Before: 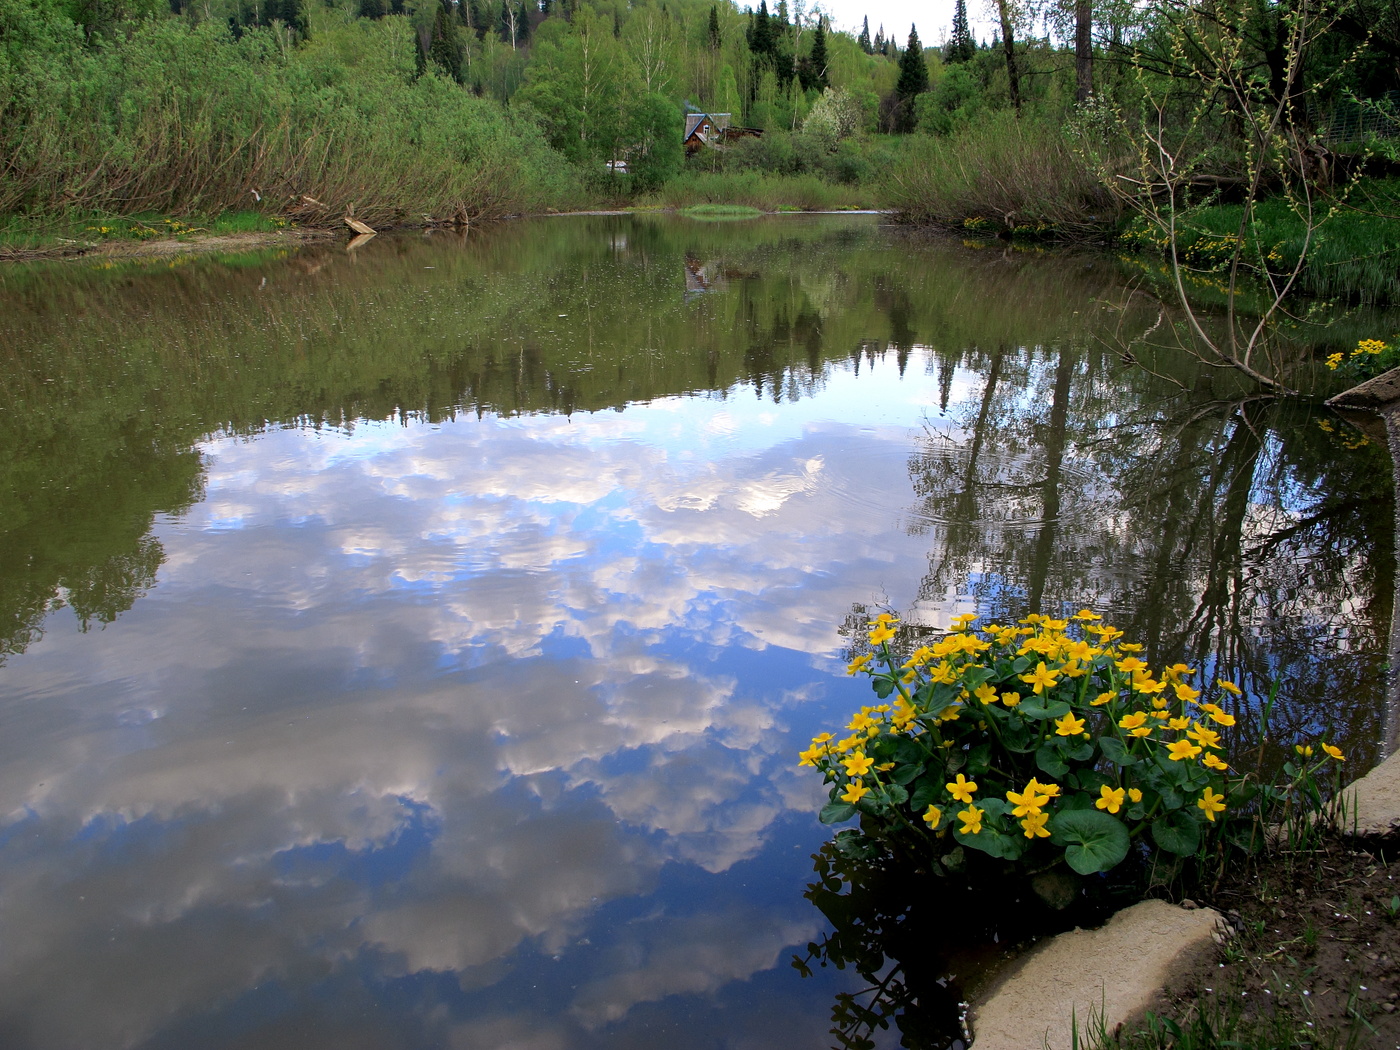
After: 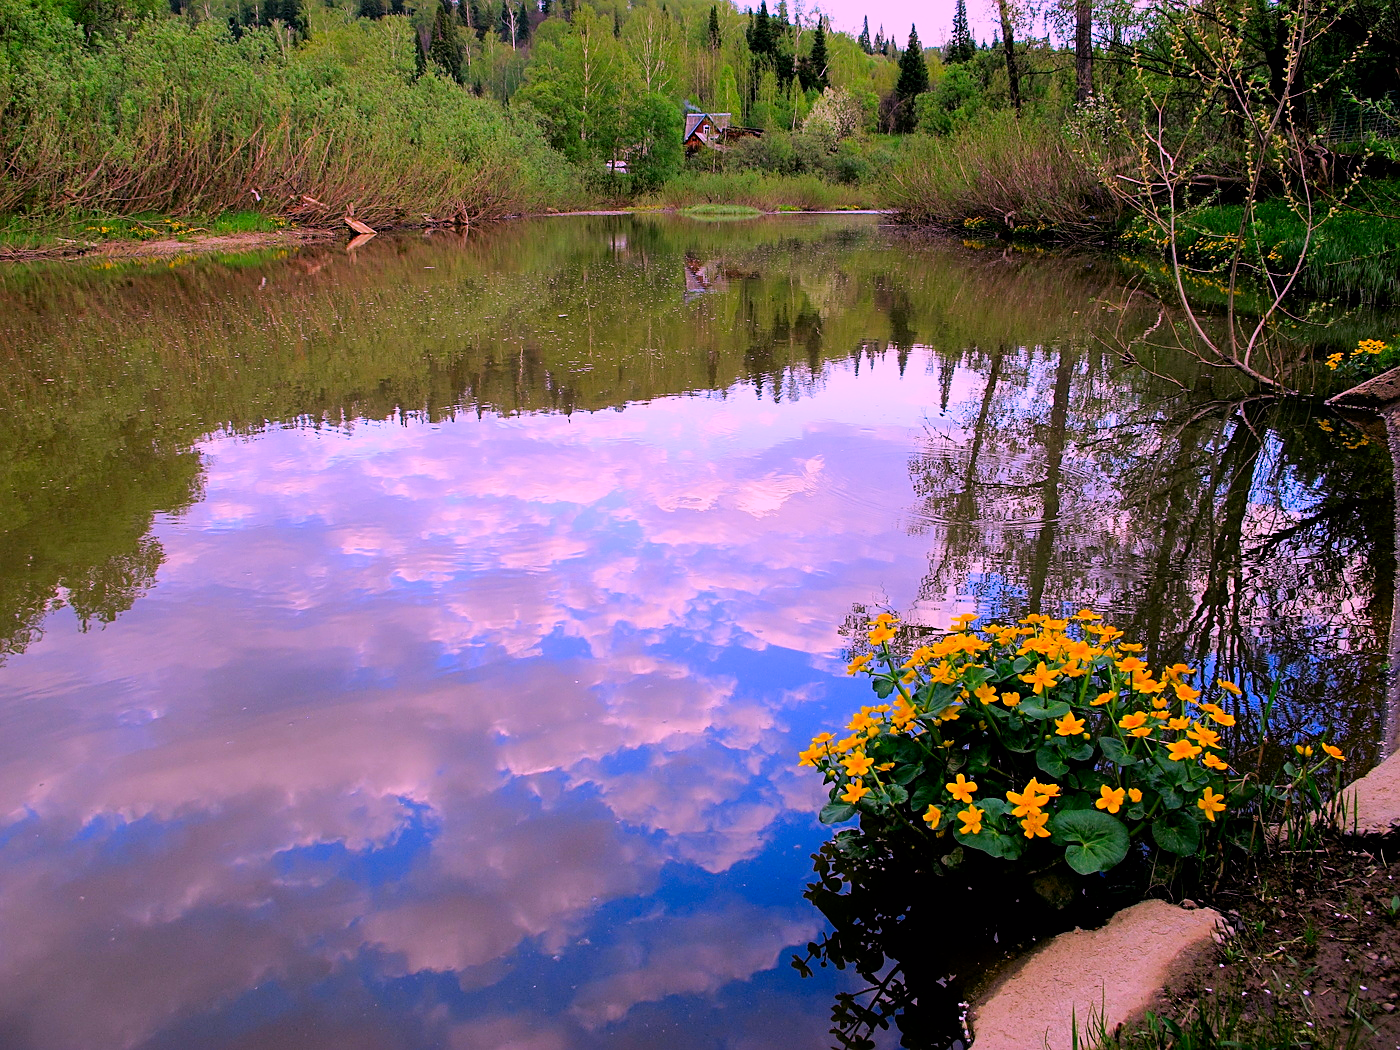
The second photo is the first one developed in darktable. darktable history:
color correction: highlights a* 19.37, highlights b* -12.27, saturation 1.67
filmic rgb: black relative exposure -7.65 EV, white relative exposure 4.56 EV, hardness 3.61
sharpen: on, module defaults
exposure: exposure 0.407 EV, compensate highlight preservation false
